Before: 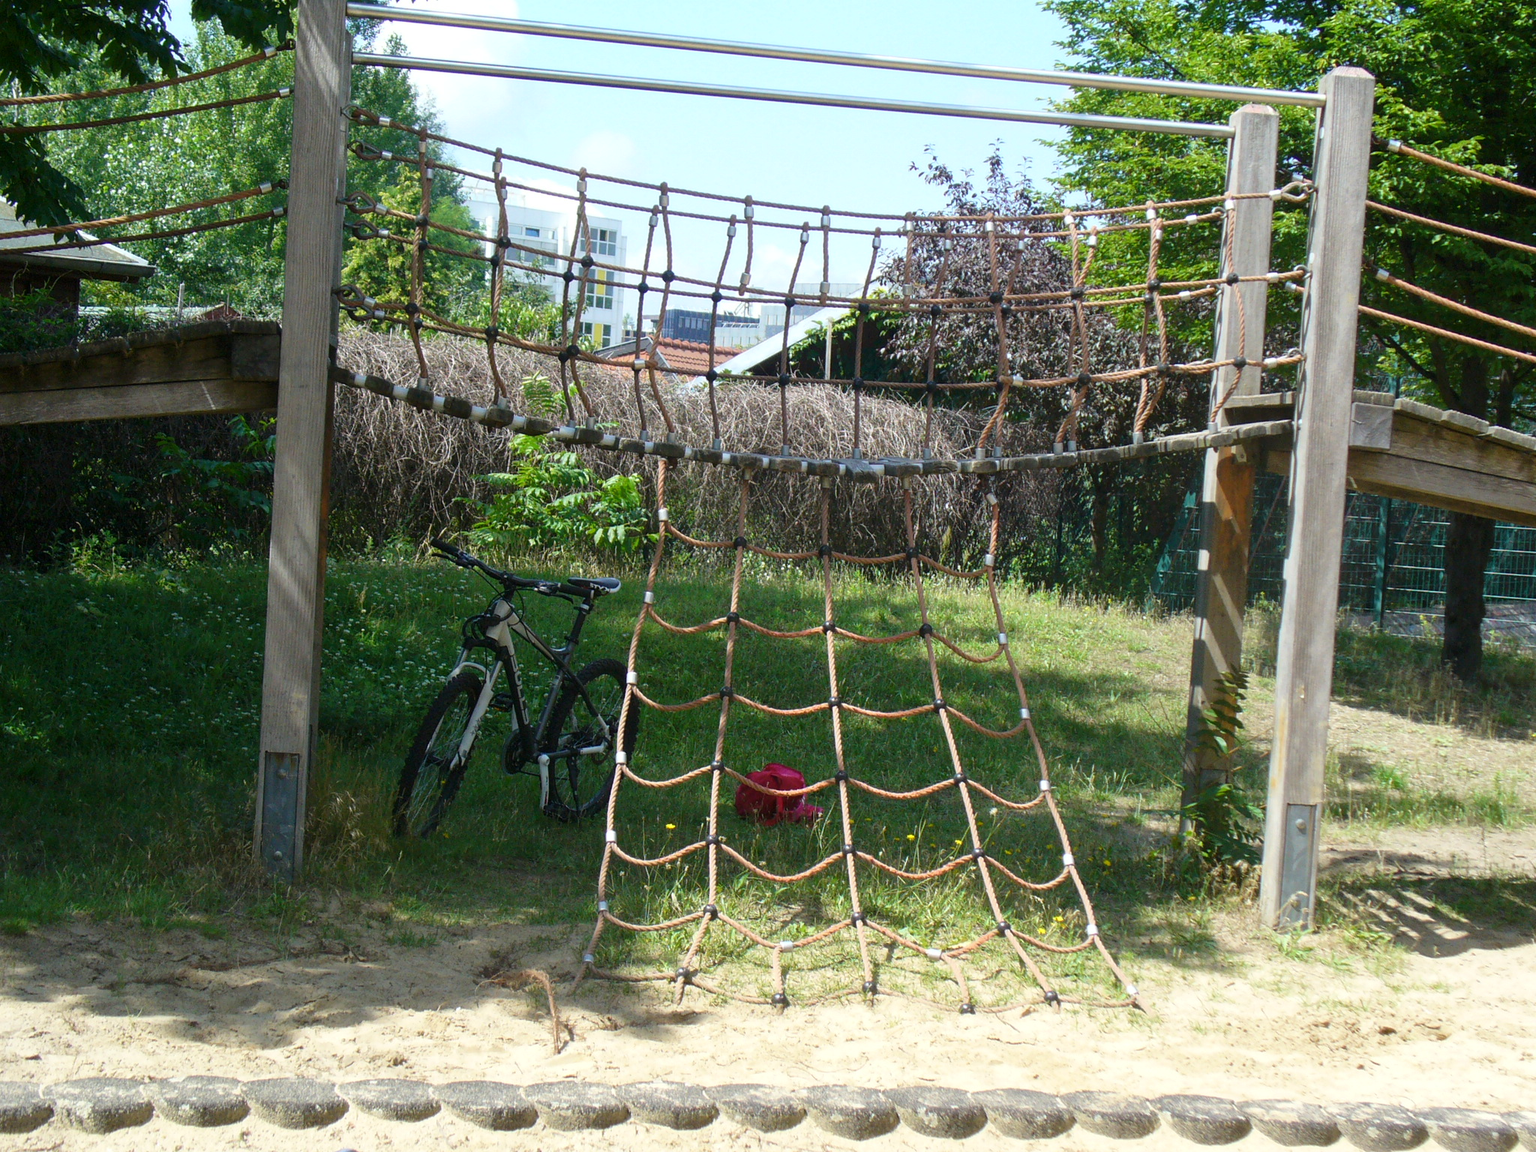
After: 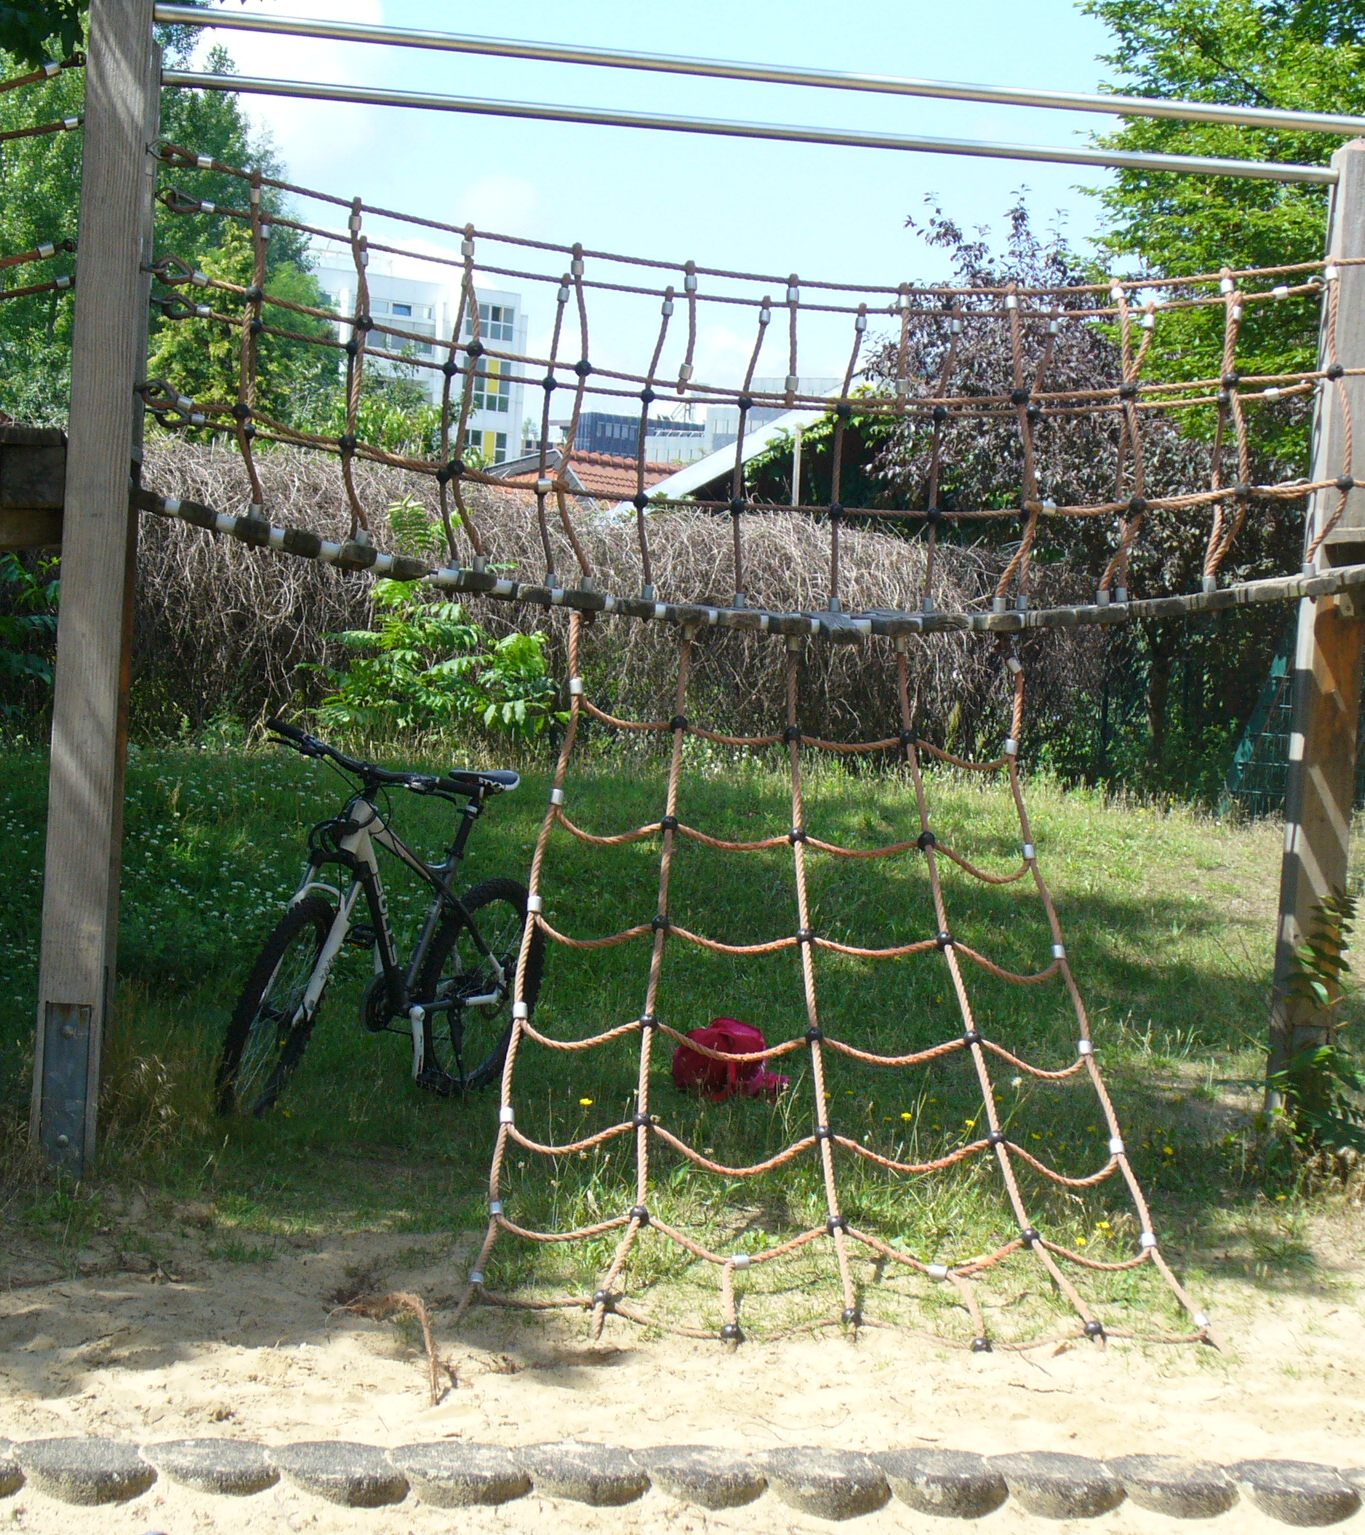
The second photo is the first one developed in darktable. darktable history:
crop and rotate: left 15.055%, right 18.278%
